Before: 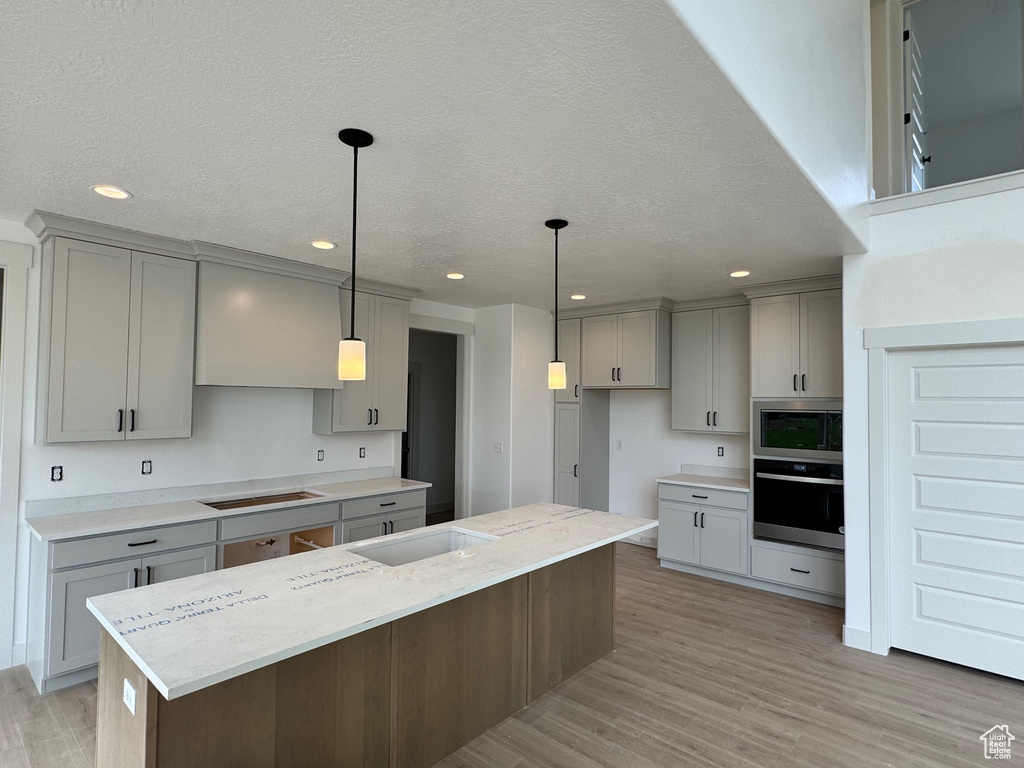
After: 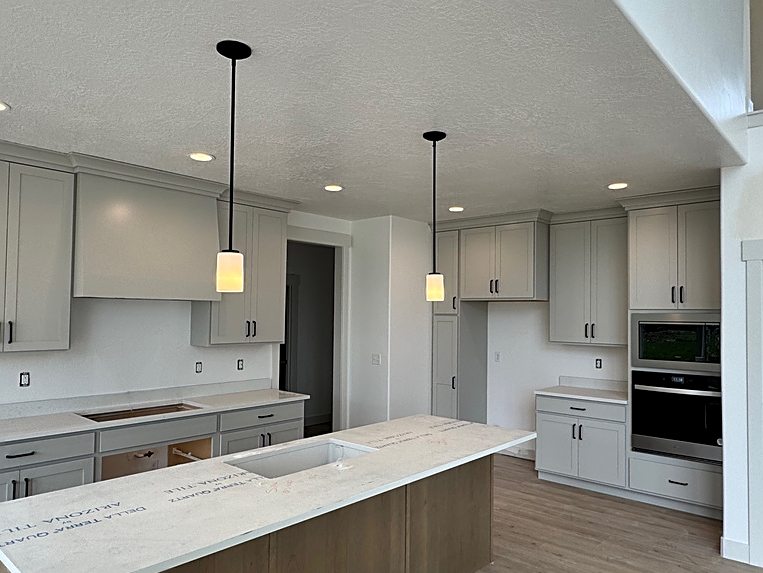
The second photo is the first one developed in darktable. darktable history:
shadows and highlights: soften with gaussian
levels: black 0.076%, levels [0.026, 0.507, 0.987]
sharpen: amount 0.495
crop and rotate: left 11.914%, top 11.492%, right 13.483%, bottom 13.847%
